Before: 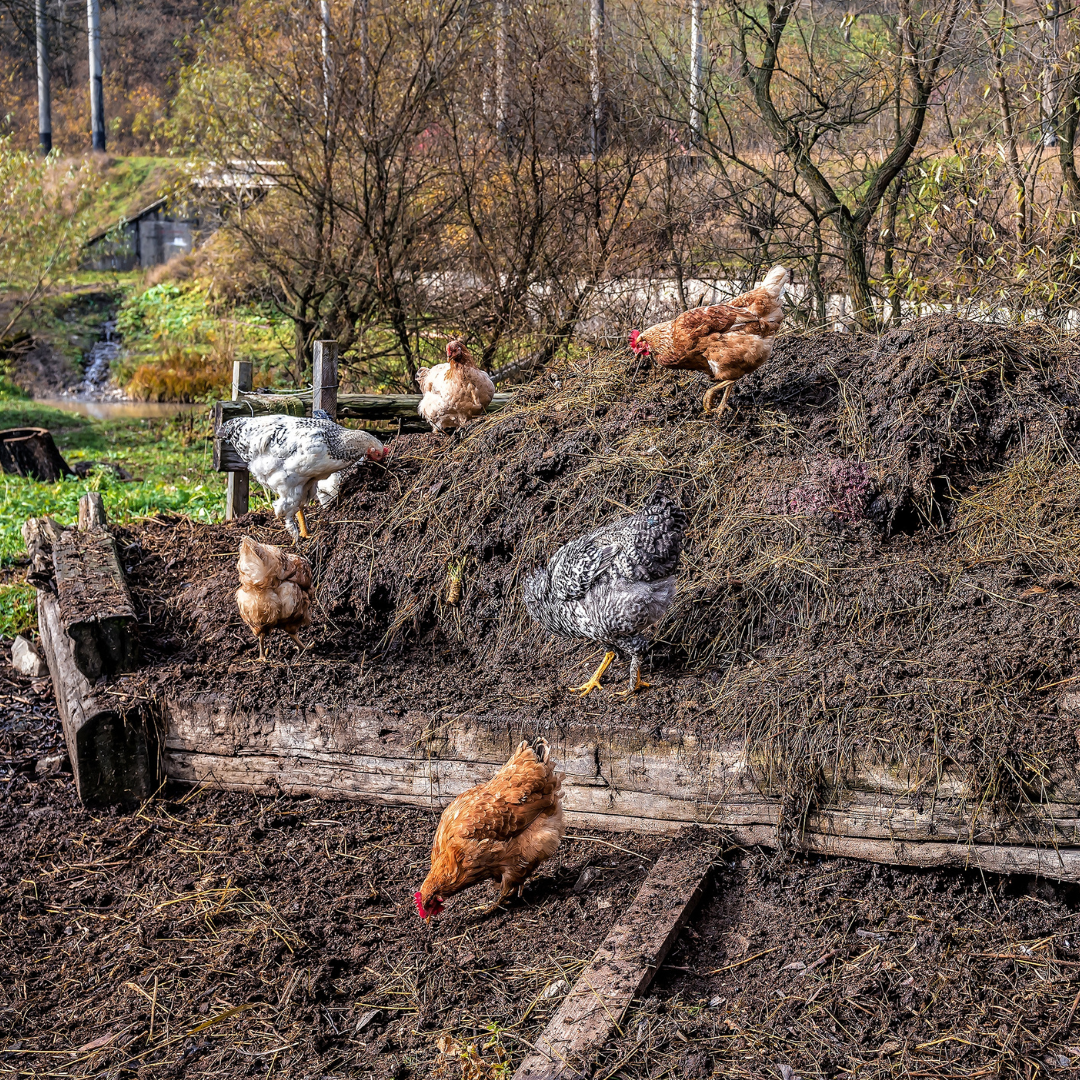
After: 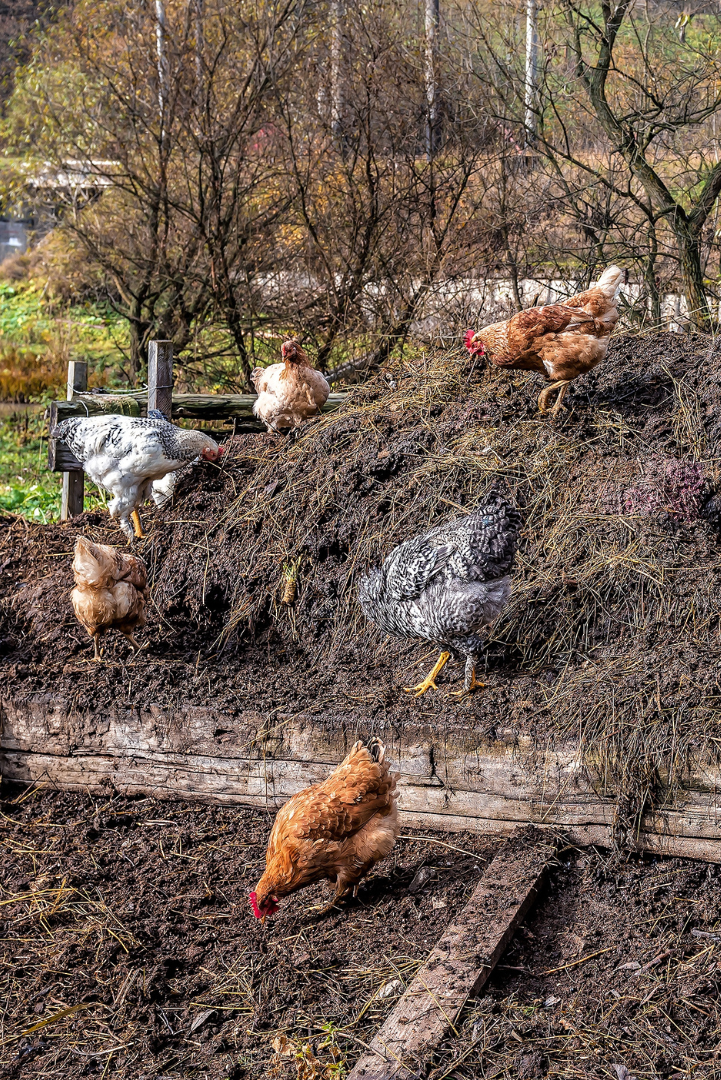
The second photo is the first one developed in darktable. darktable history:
crop: left 15.366%, right 17.828%
sharpen: radius 2.91, amount 0.872, threshold 47.393
